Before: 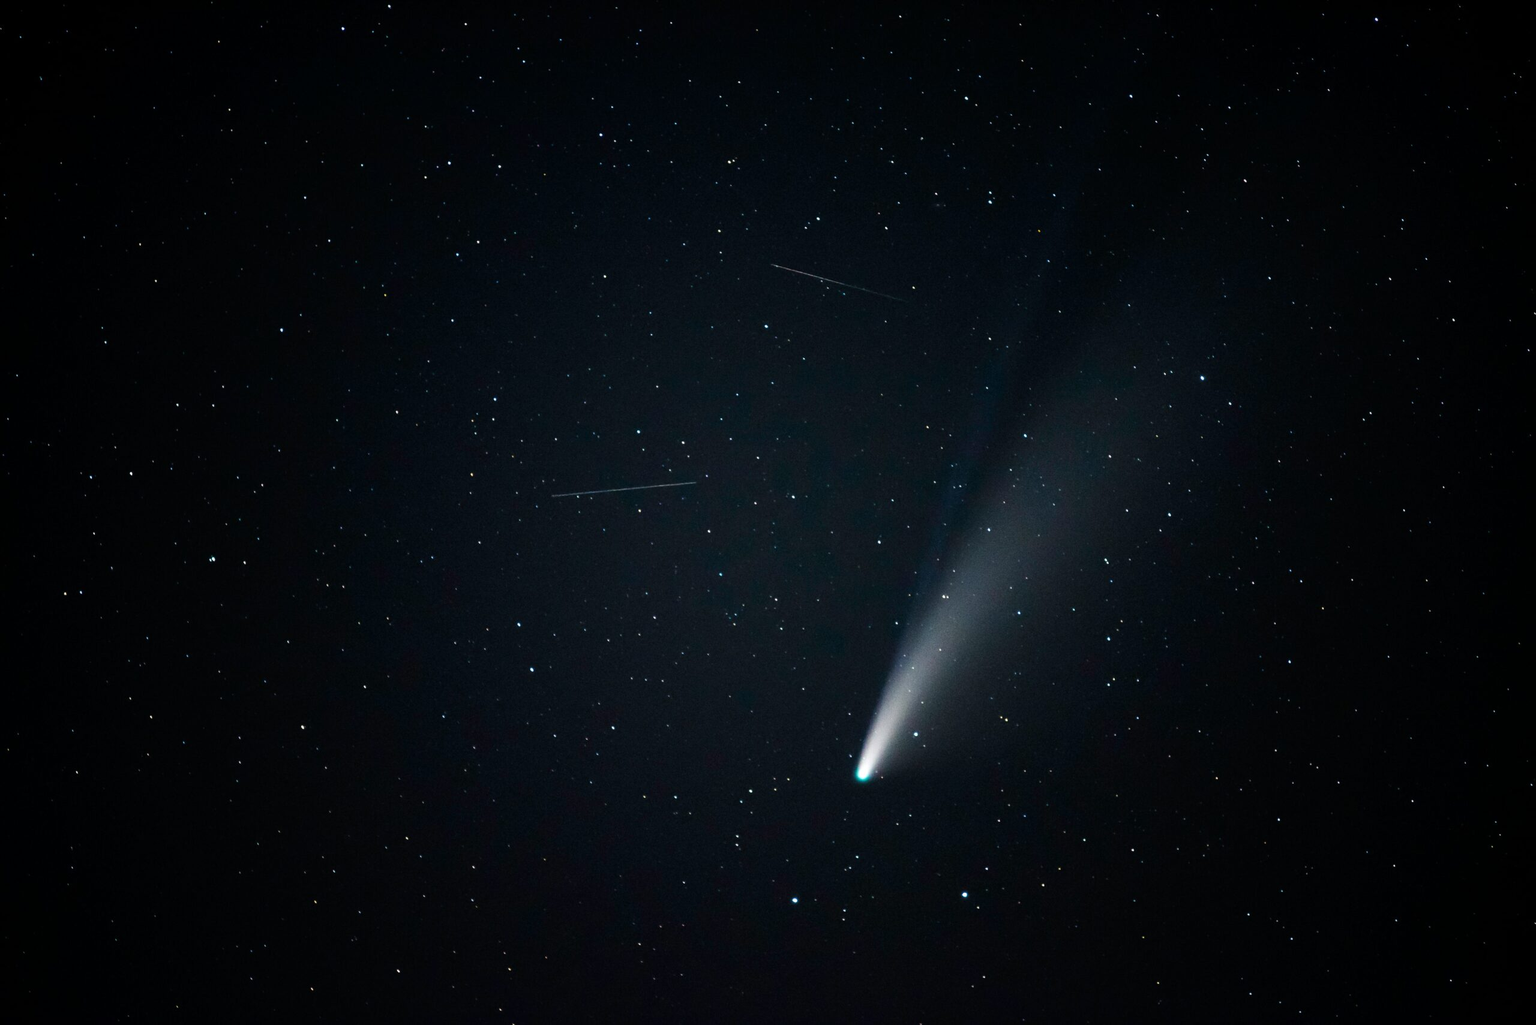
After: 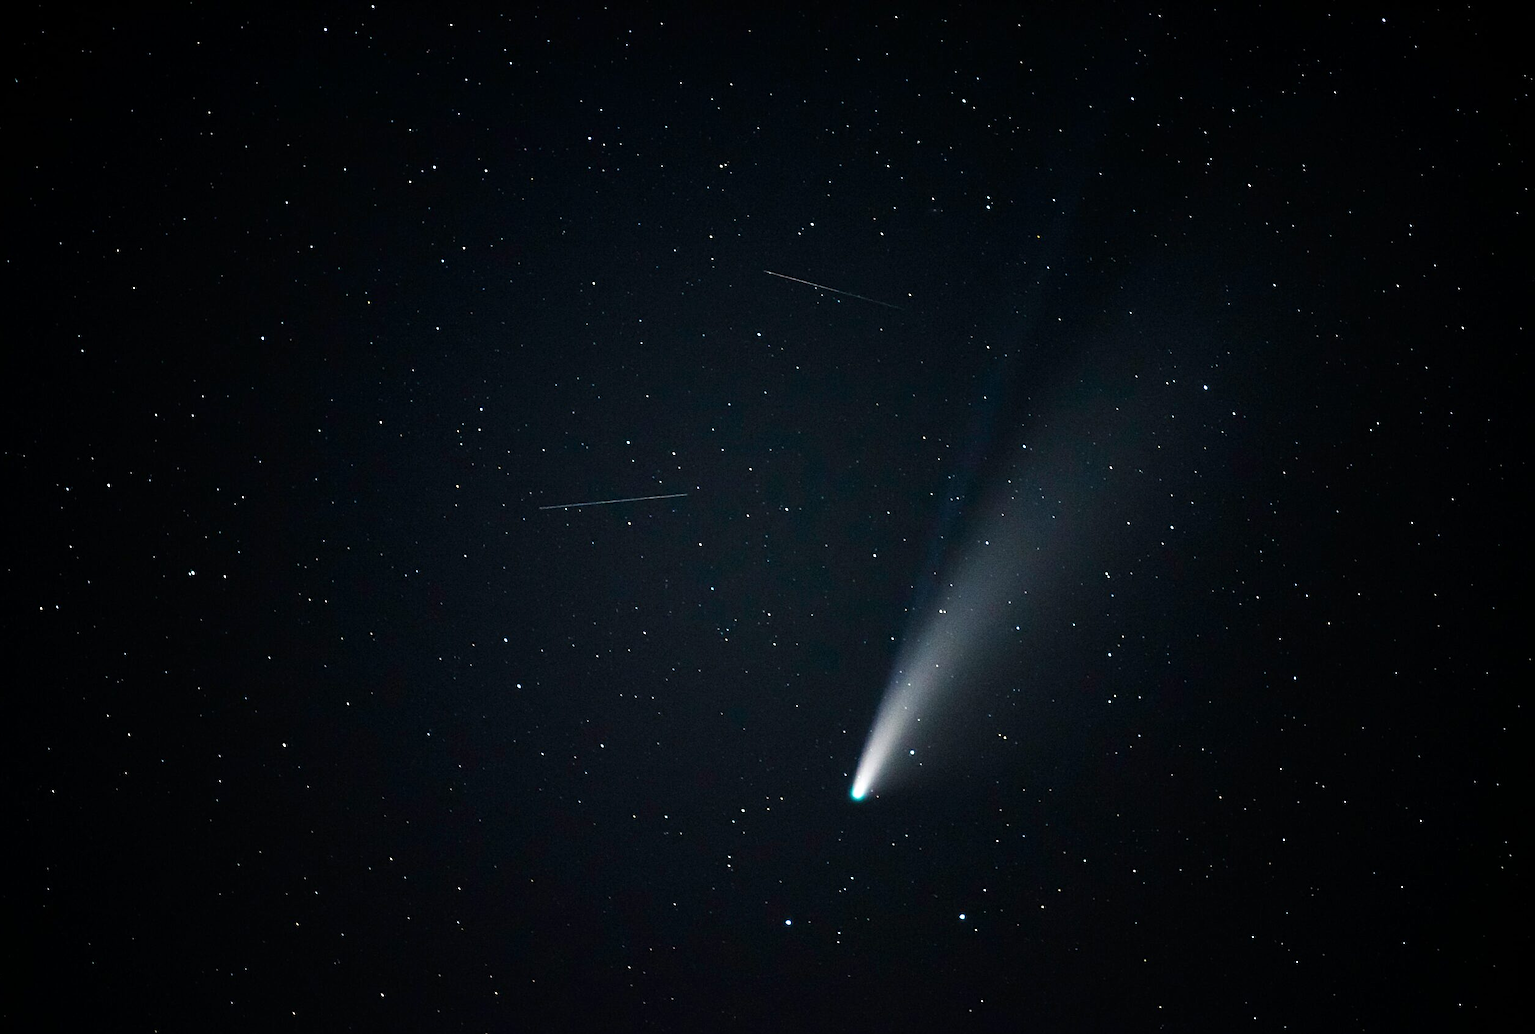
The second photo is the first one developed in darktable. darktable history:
exposure: exposure 0.085 EV, compensate highlight preservation false
sharpen: radius 2.186, amount 0.386, threshold 0.157
crop and rotate: left 1.65%, right 0.66%, bottom 1.477%
